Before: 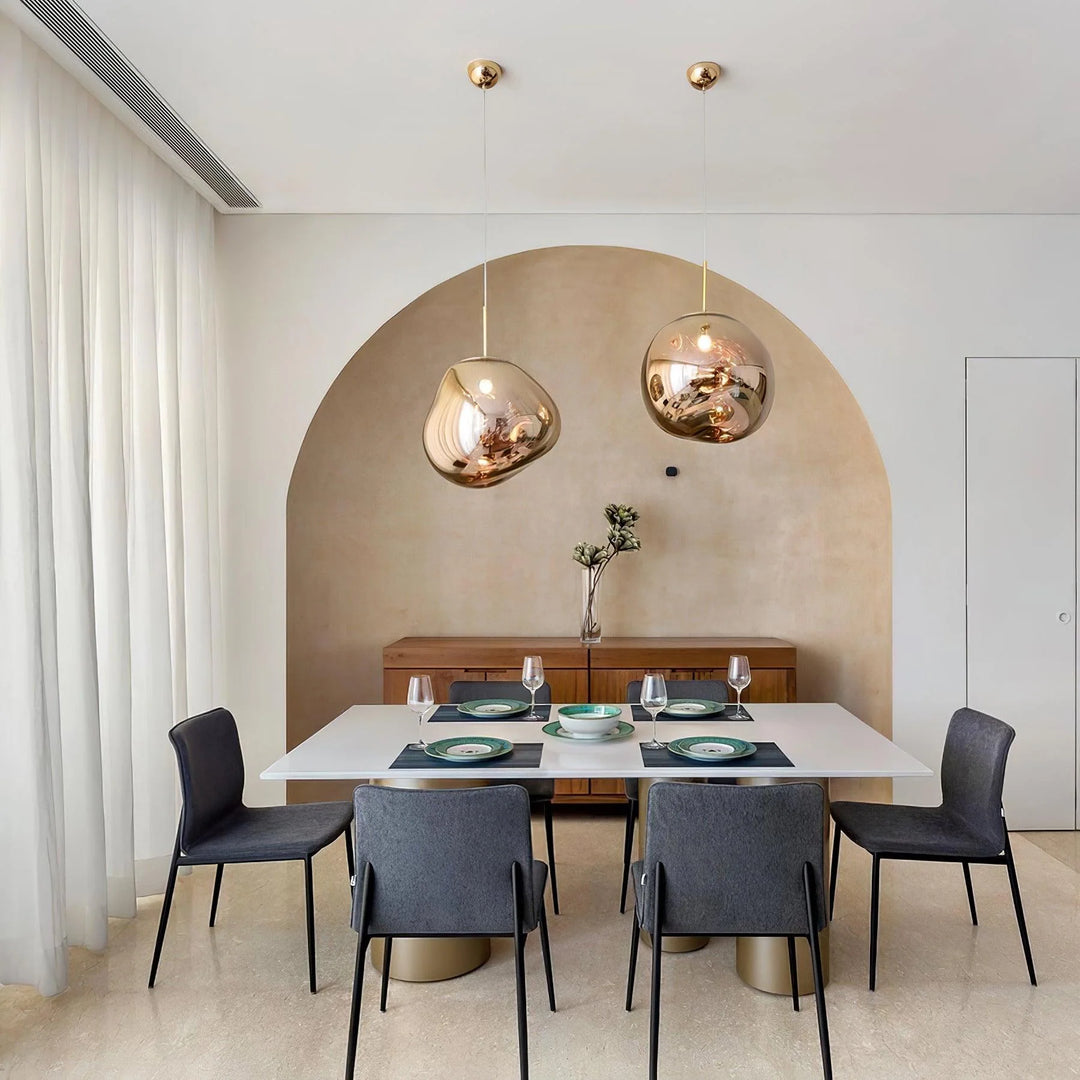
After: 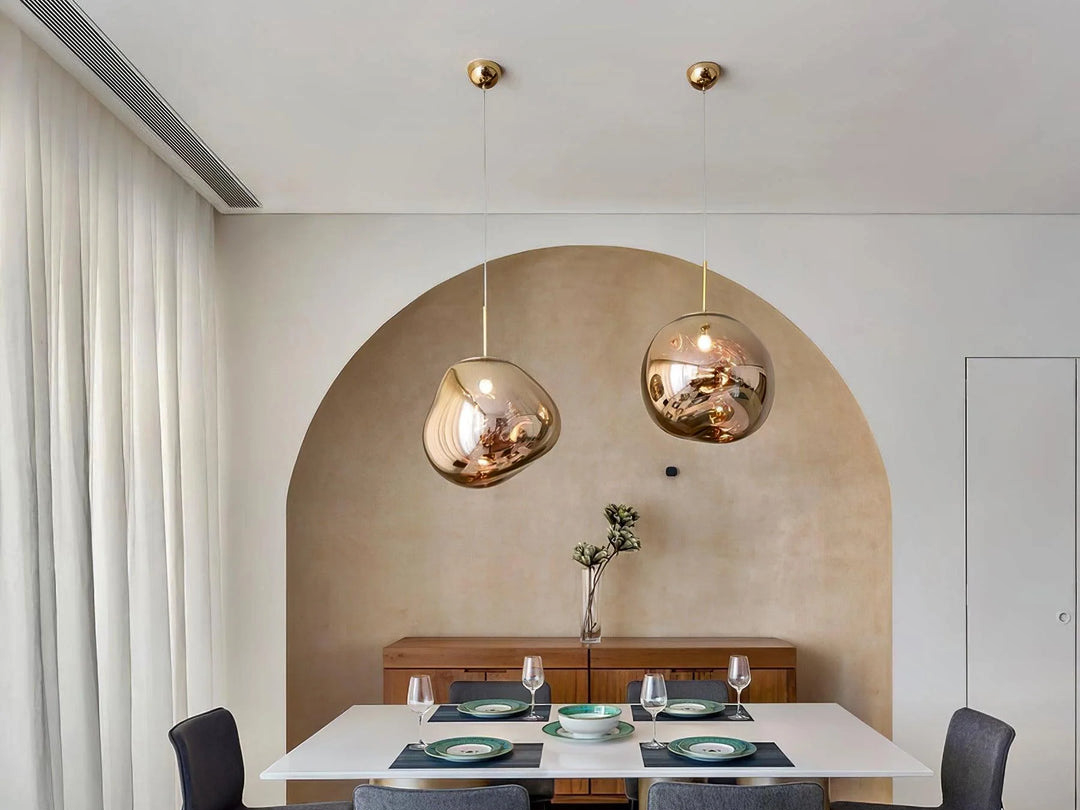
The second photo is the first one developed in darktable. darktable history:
crop: bottom 24.967%
shadows and highlights: low approximation 0.01, soften with gaussian
